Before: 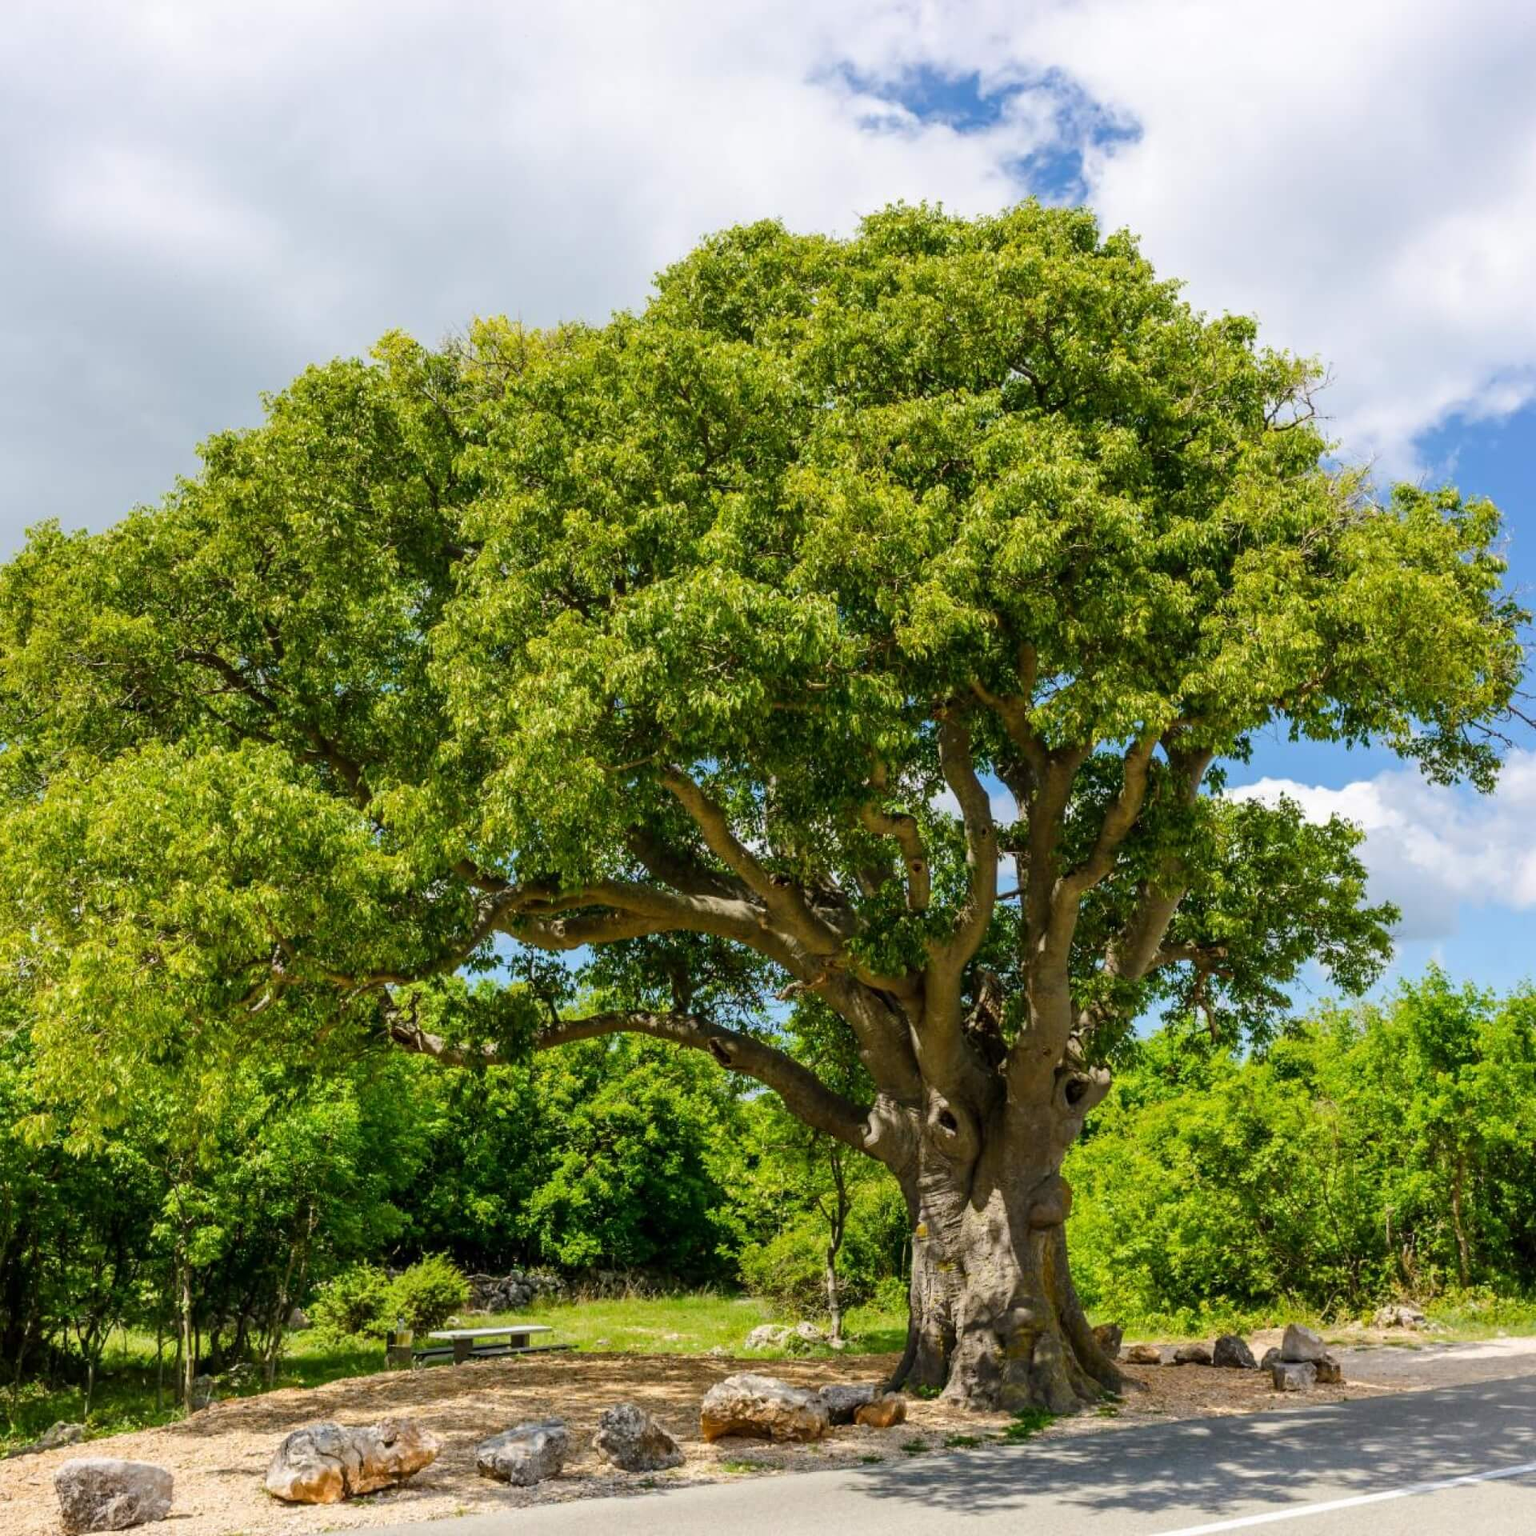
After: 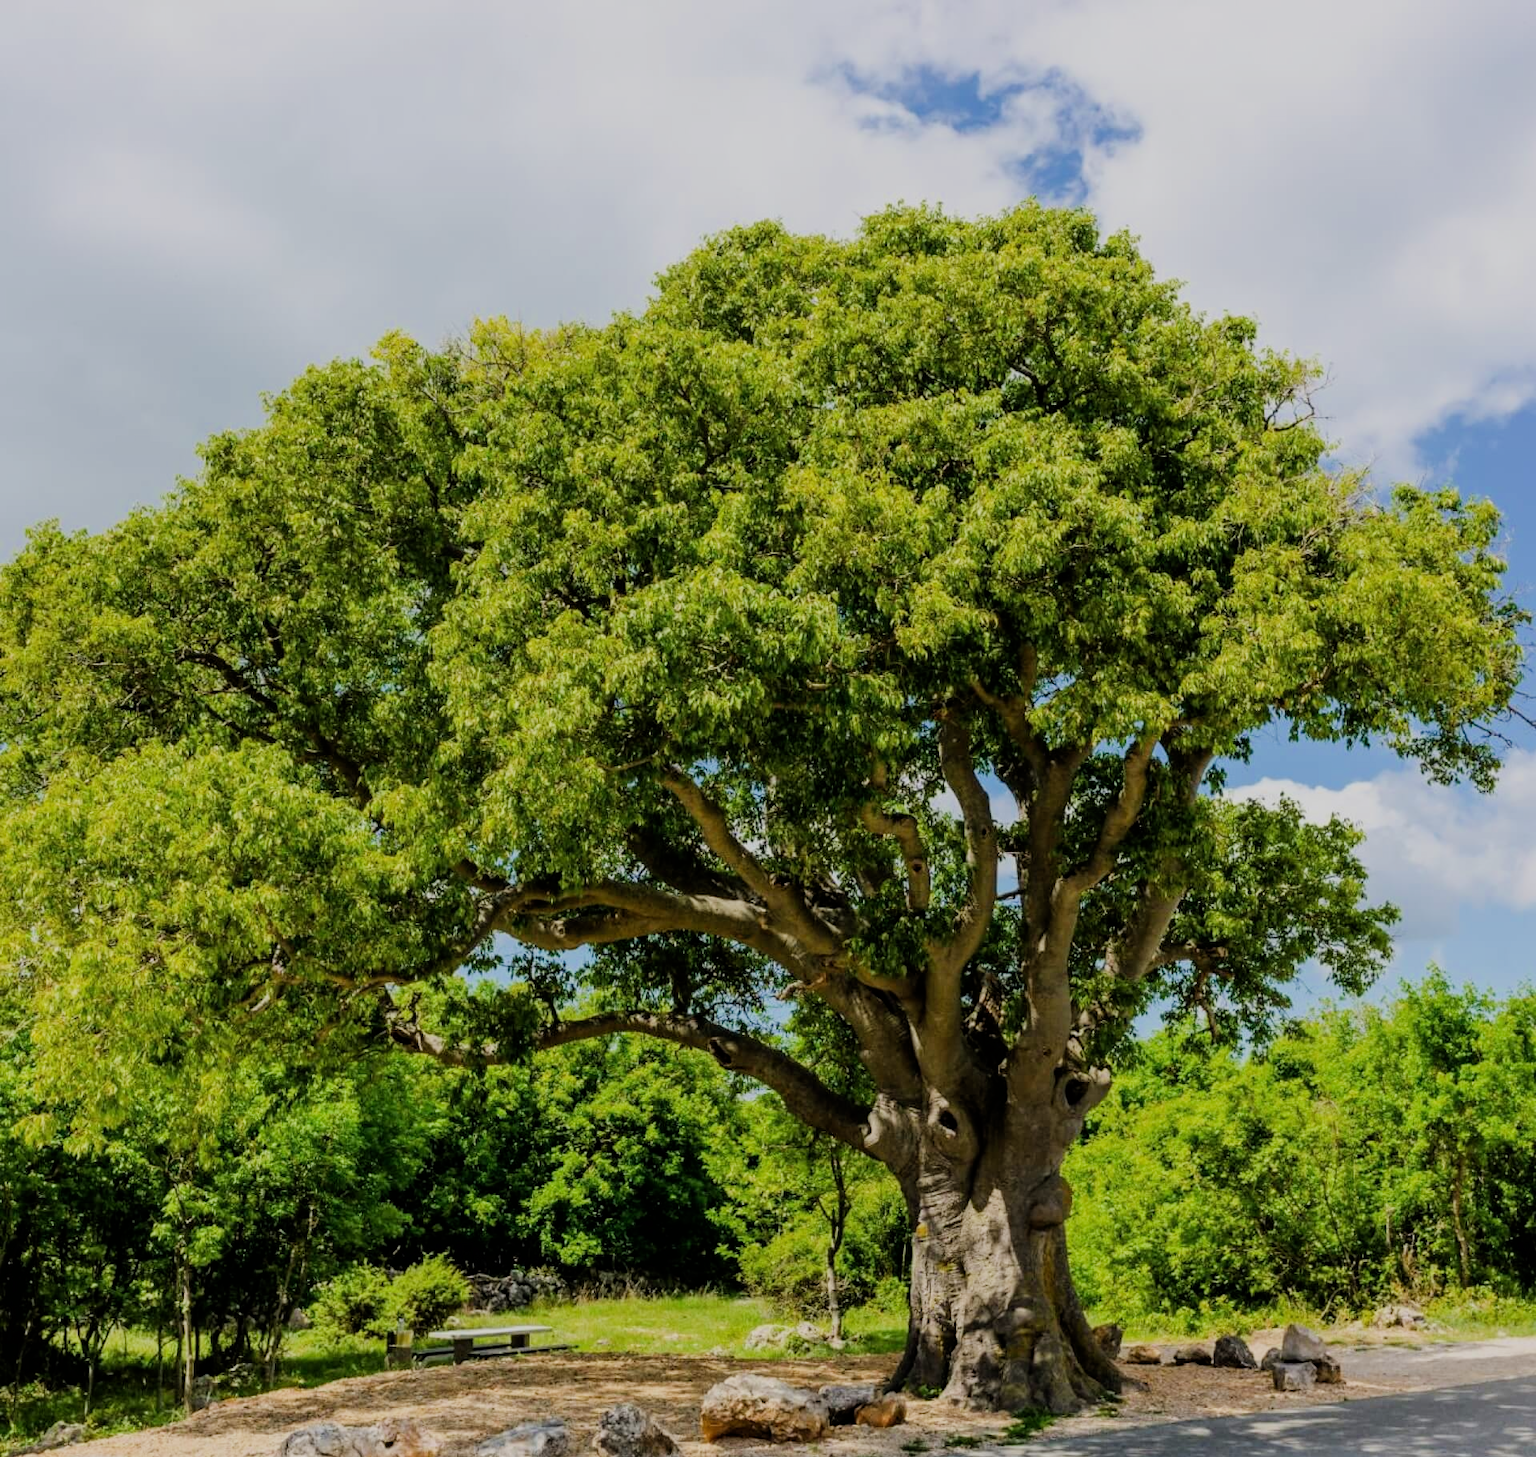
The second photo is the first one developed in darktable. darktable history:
filmic rgb: black relative exposure -9.18 EV, white relative exposure 6.76 EV, hardness 3.07, contrast 1.057
crop and rotate: top 0.012%, bottom 5.053%
